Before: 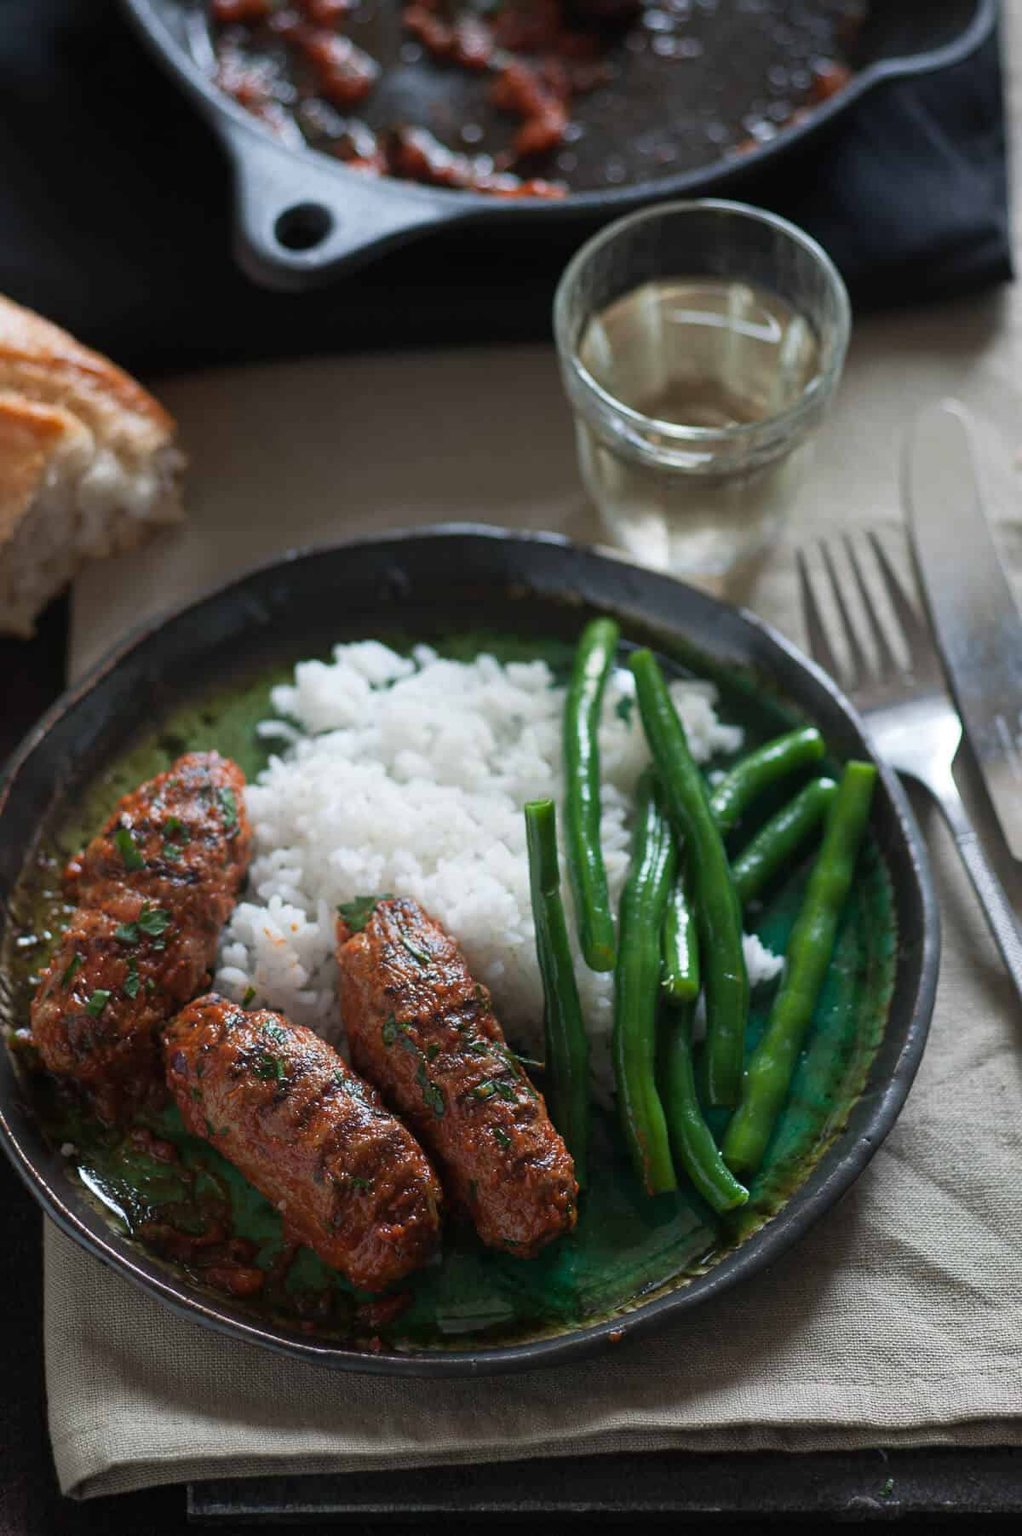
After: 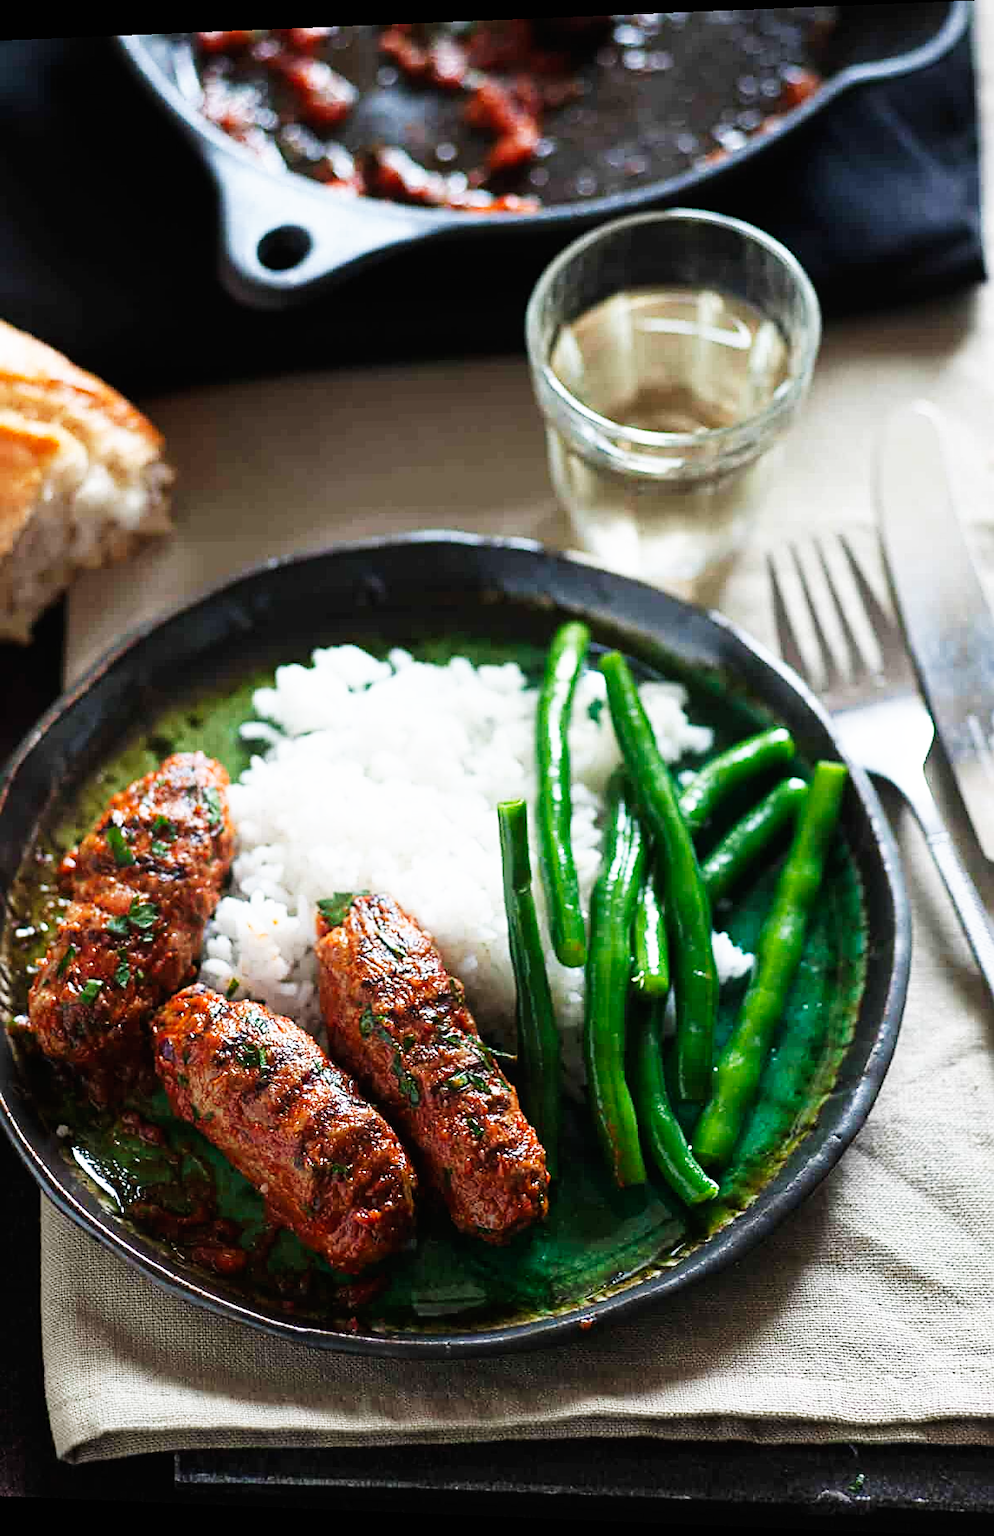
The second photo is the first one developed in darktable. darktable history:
base curve: curves: ch0 [(0, 0) (0.007, 0.004) (0.027, 0.03) (0.046, 0.07) (0.207, 0.54) (0.442, 0.872) (0.673, 0.972) (1, 1)], preserve colors none
sharpen: on, module defaults
rotate and perspective: lens shift (horizontal) -0.055, automatic cropping off
